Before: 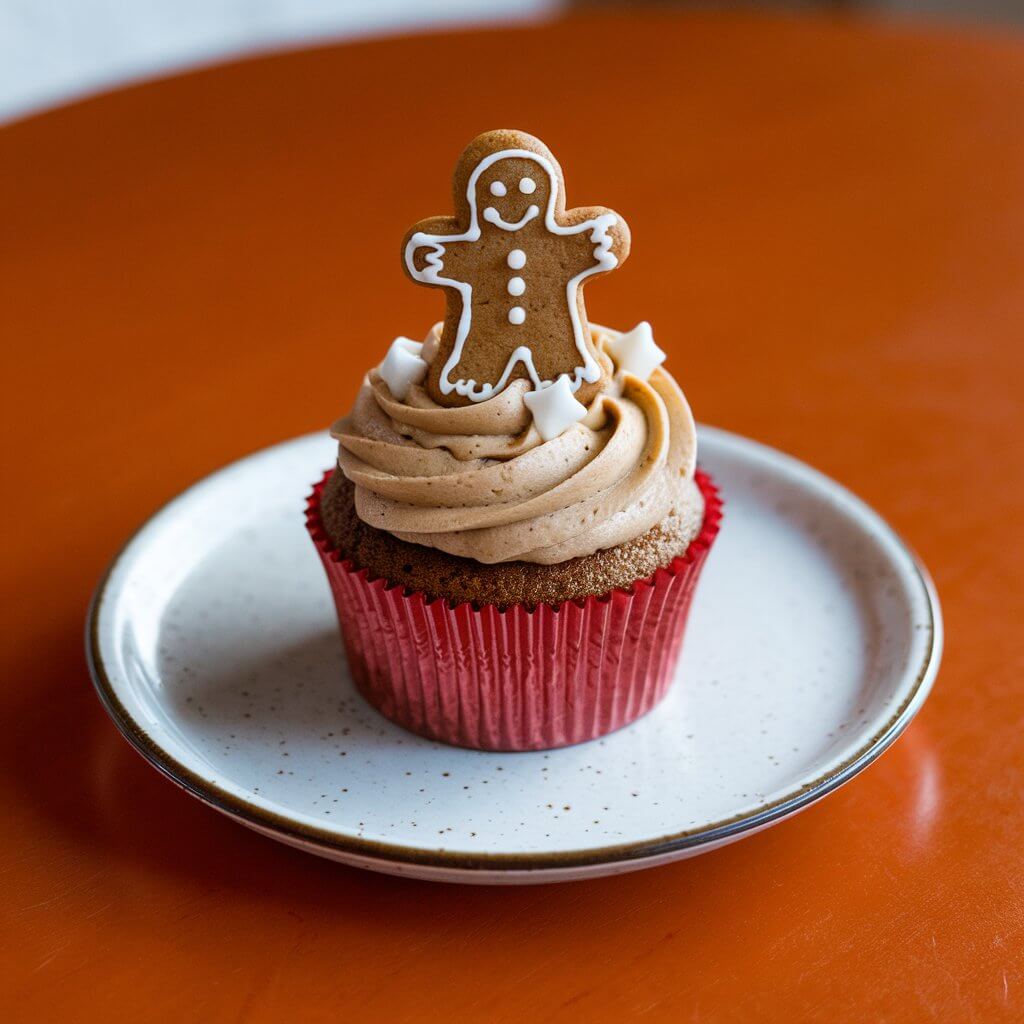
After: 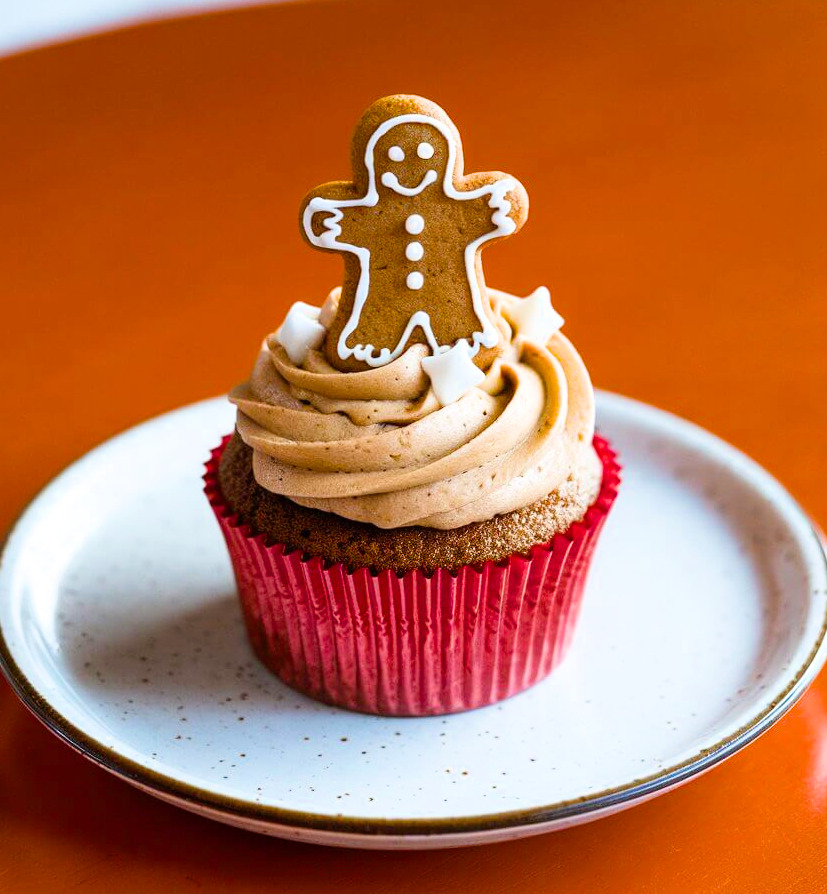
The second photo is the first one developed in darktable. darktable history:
crop: left 9.966%, top 3.468%, right 9.268%, bottom 9.164%
exposure: black level correction 0, exposure 0.702 EV, compensate highlight preservation false
color balance rgb: shadows lift › luminance -10.35%, perceptual saturation grading › global saturation 30.739%, perceptual brilliance grading › highlights 2.434%
filmic rgb: black relative exposure -11.31 EV, white relative exposure 3.21 EV, threshold 6 EV, hardness 6.73, enable highlight reconstruction true
